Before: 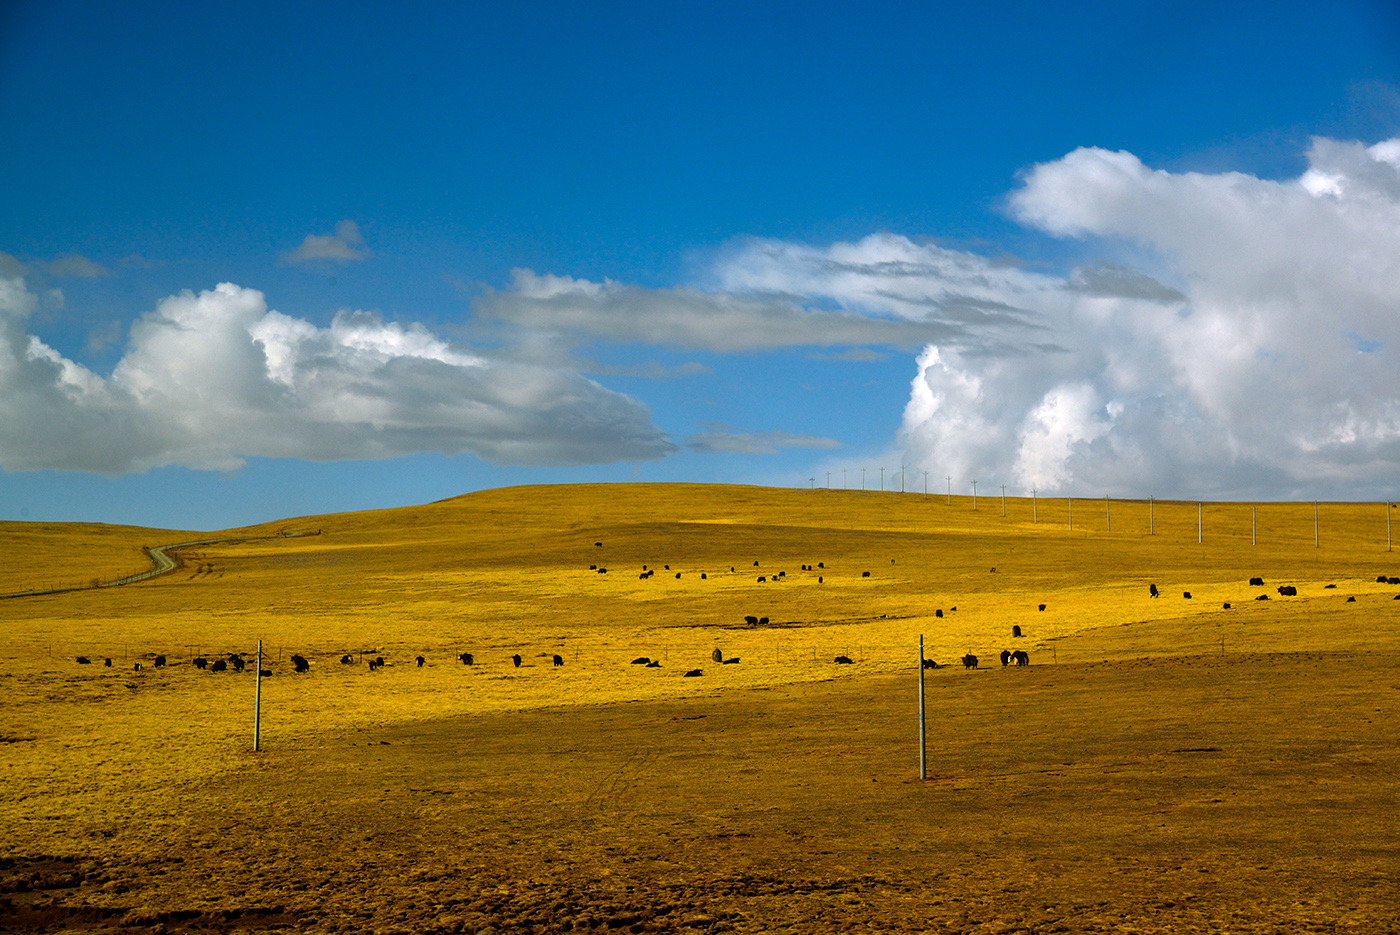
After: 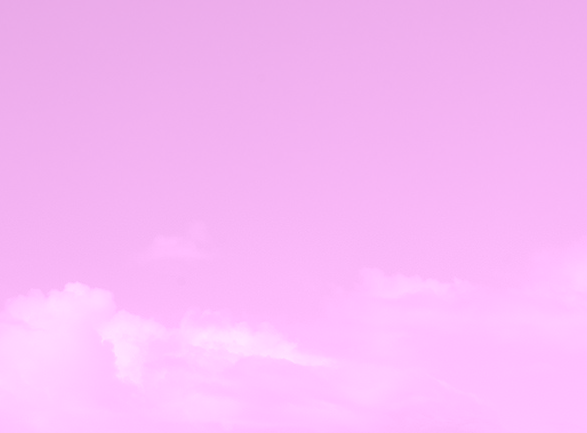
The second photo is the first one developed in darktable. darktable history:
crop and rotate: left 10.817%, top 0.062%, right 47.194%, bottom 53.626%
colorize: hue 331.2°, saturation 75%, source mix 30.28%, lightness 70.52%, version 1
